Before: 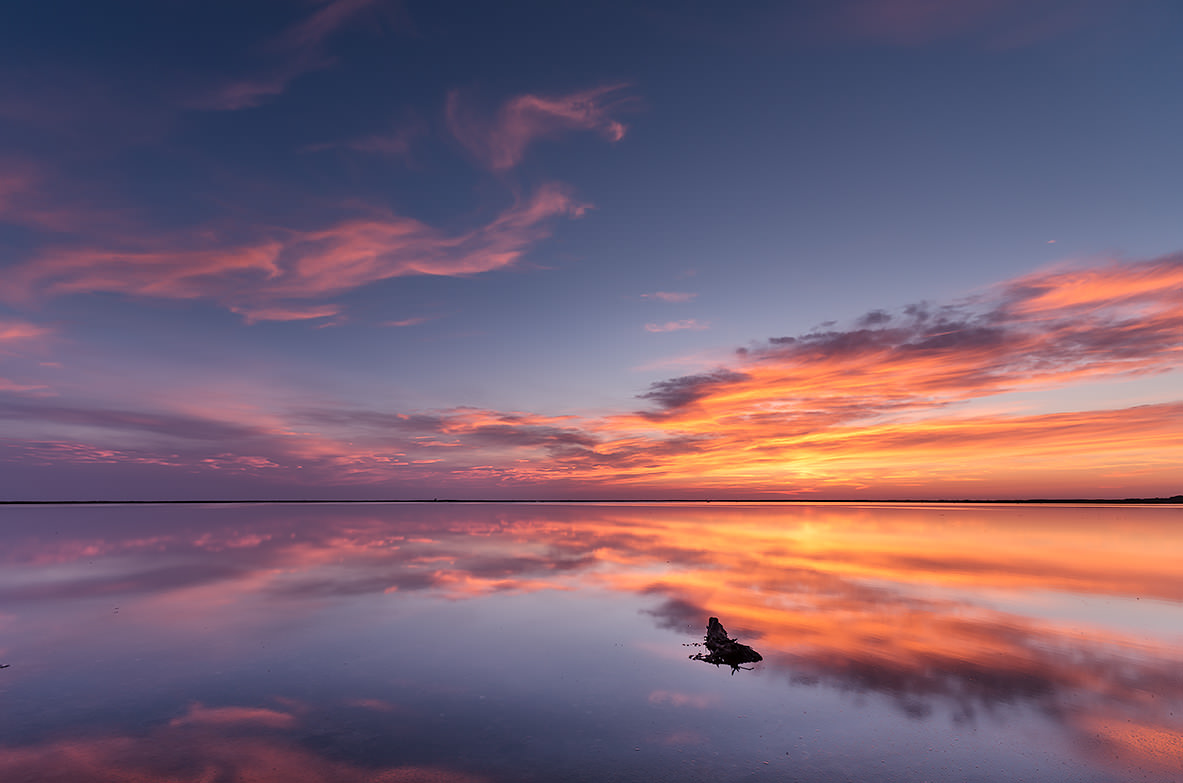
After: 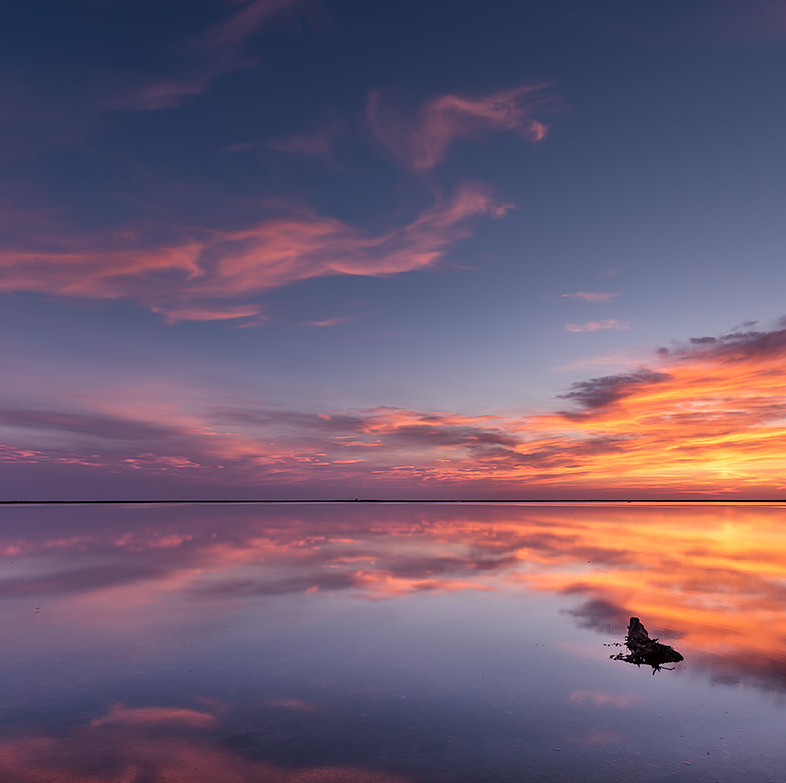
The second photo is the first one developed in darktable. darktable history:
crop and rotate: left 6.714%, right 26.805%
